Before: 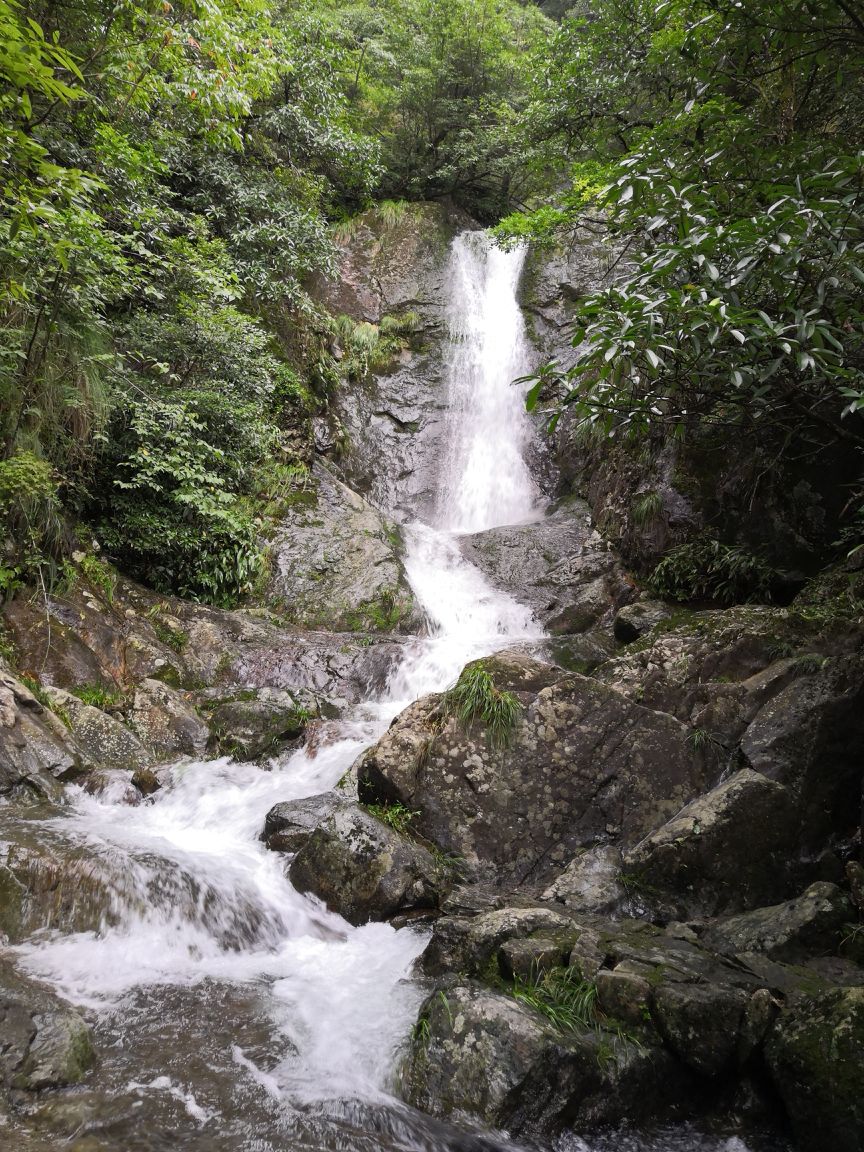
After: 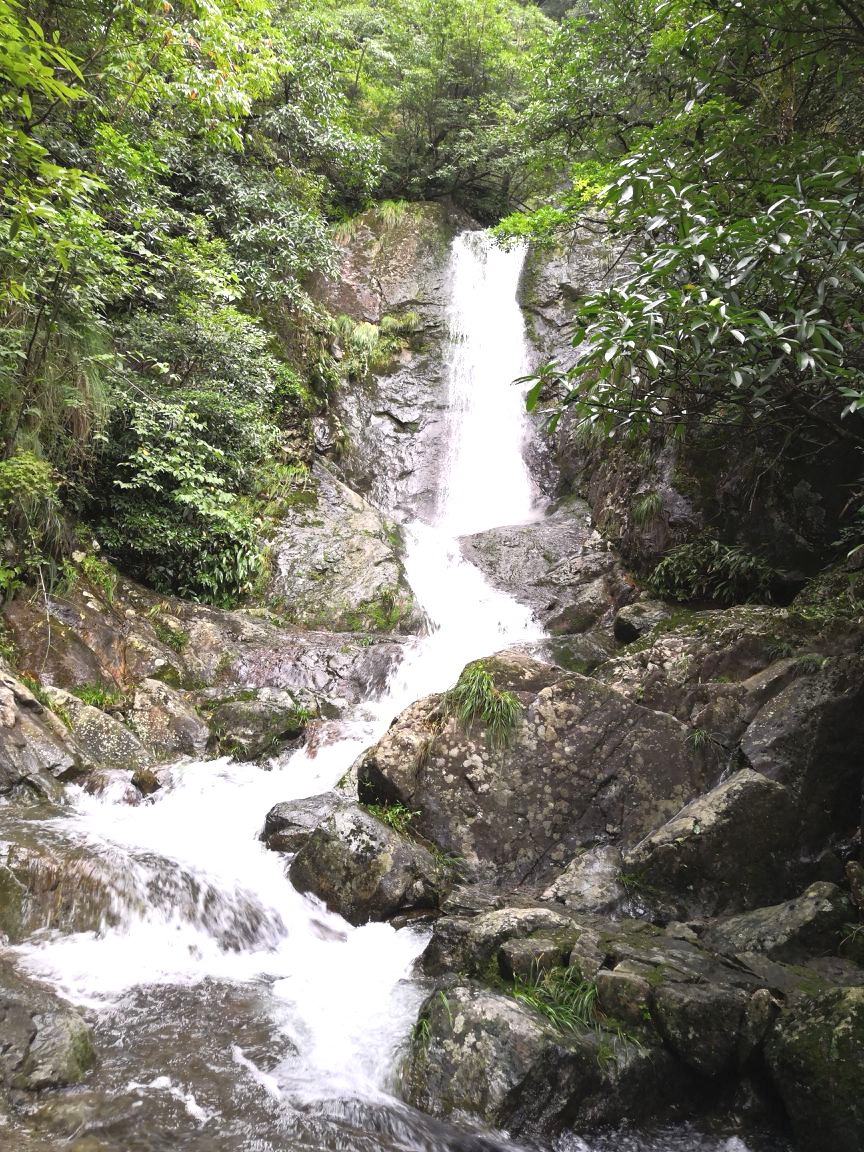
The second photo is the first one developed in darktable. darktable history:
exposure: black level correction -0.002, exposure 0.714 EV, compensate highlight preservation false
